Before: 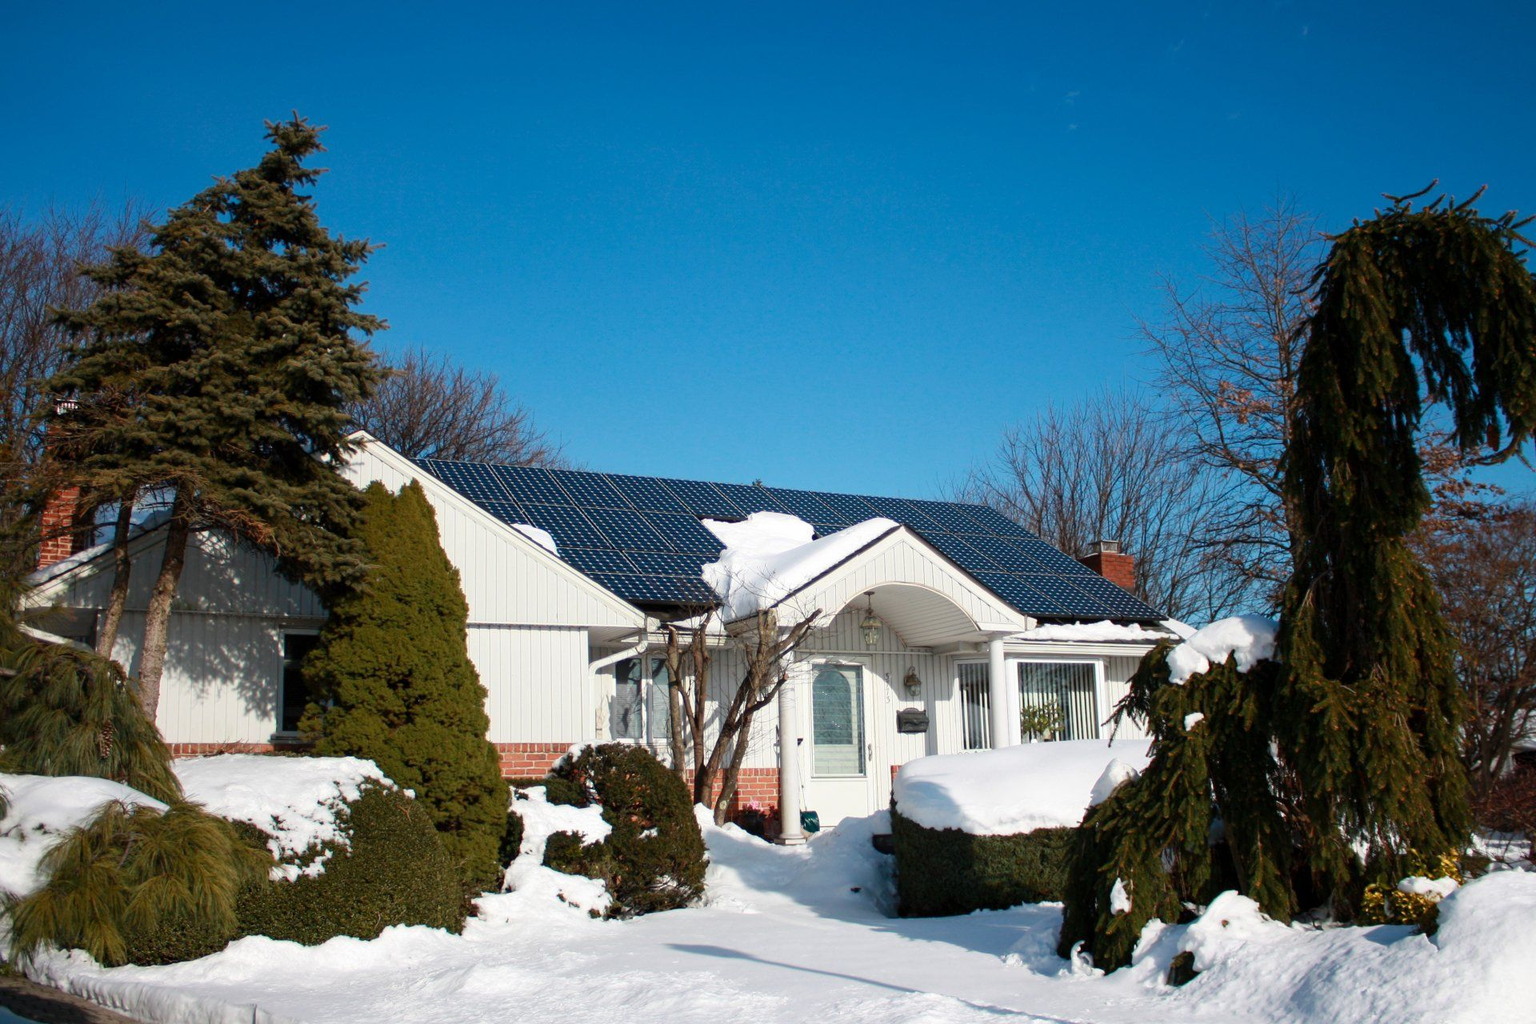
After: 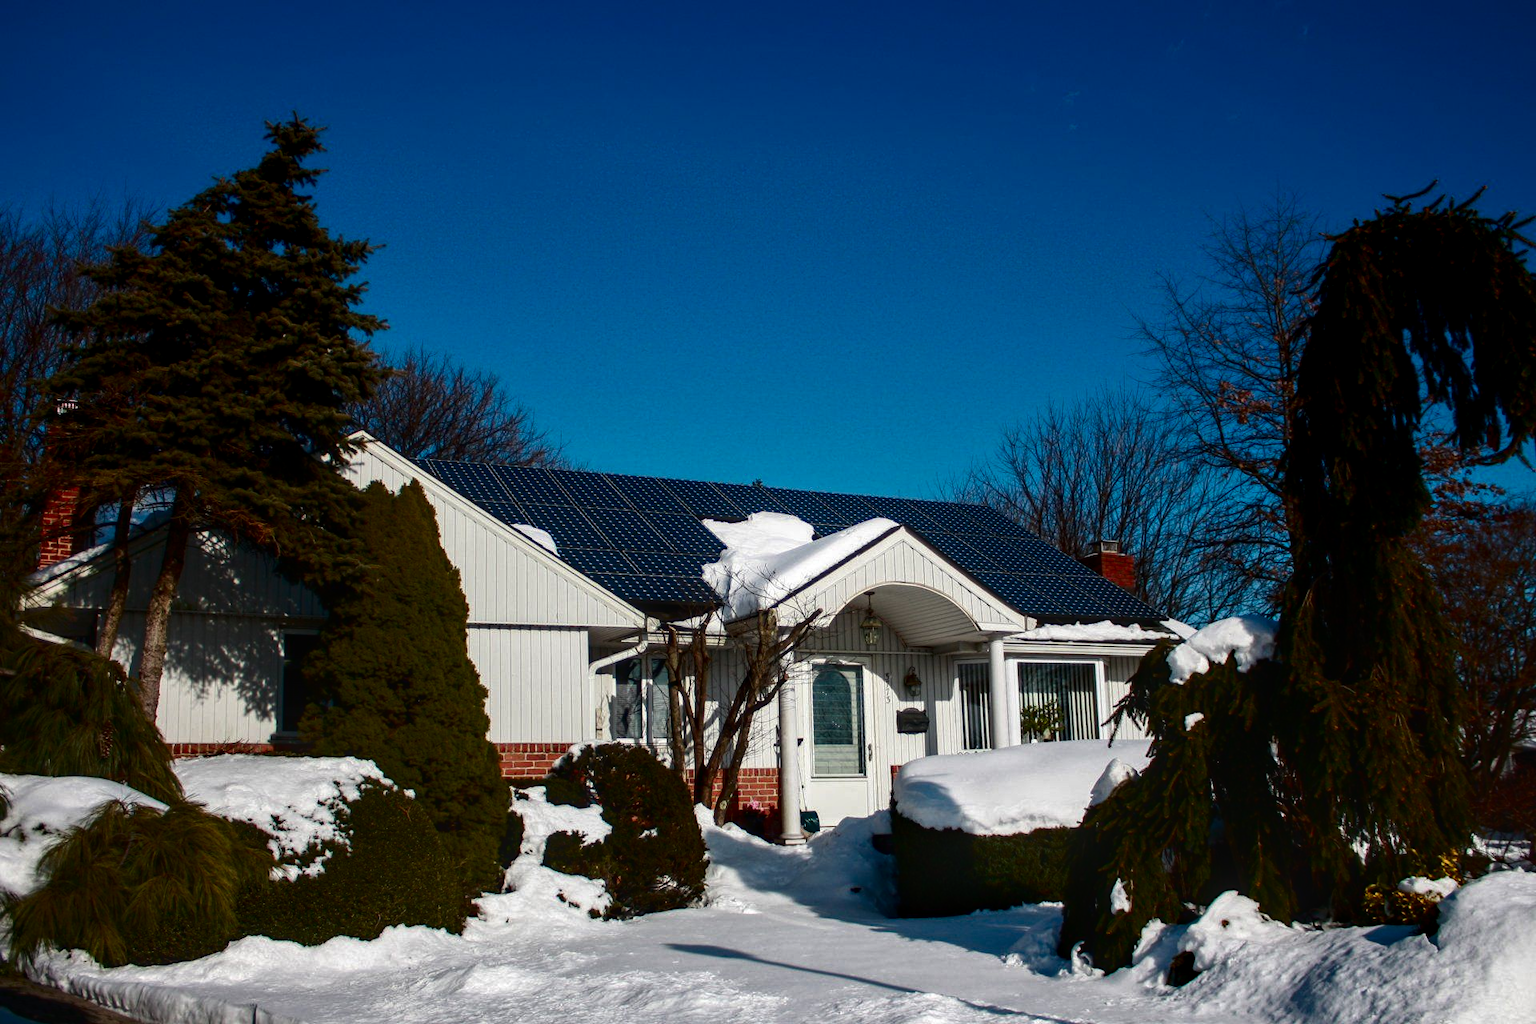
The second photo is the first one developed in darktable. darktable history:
contrast brightness saturation: contrast 0.089, brightness -0.587, saturation 0.165
shadows and highlights: shadows 25.38, highlights -47.86, highlights color adjustment 78.12%, soften with gaussian
local contrast: detail 130%
exposure: black level correction -0.016, compensate exposure bias true, compensate highlight preservation false
